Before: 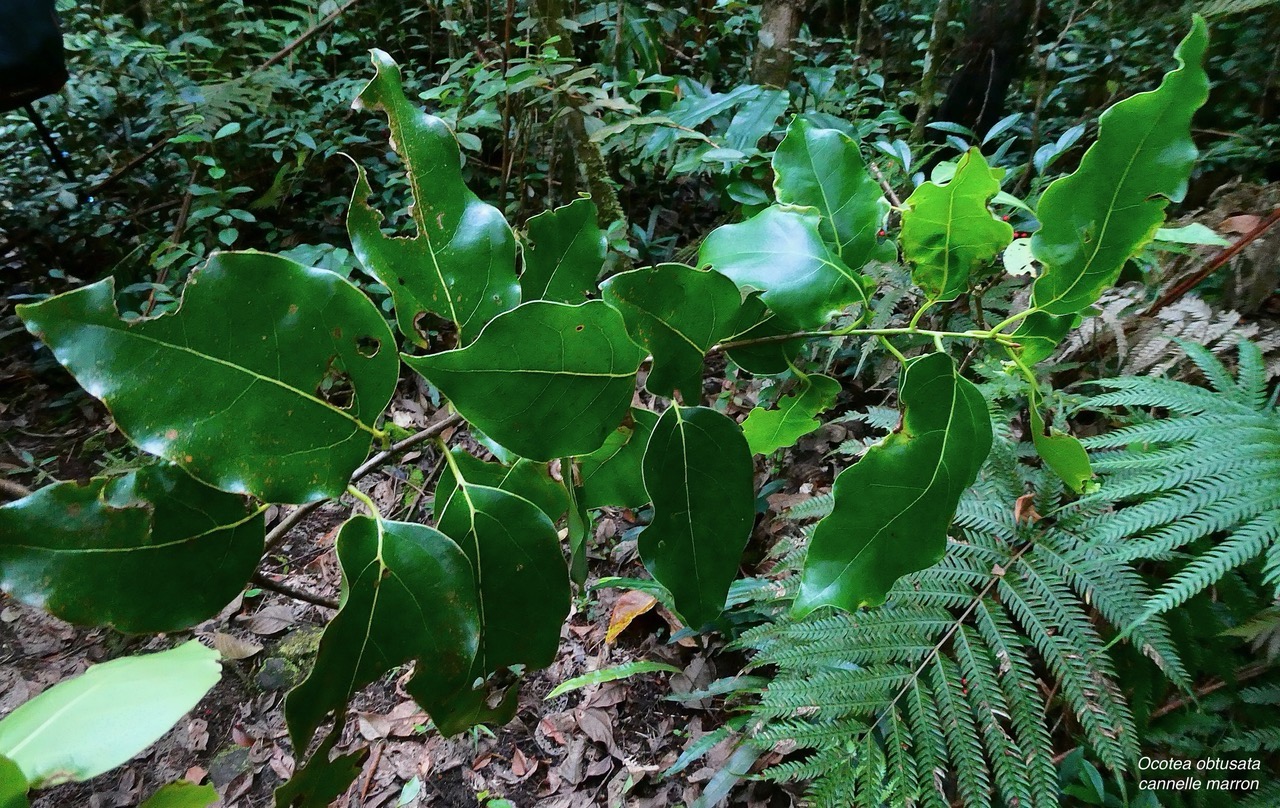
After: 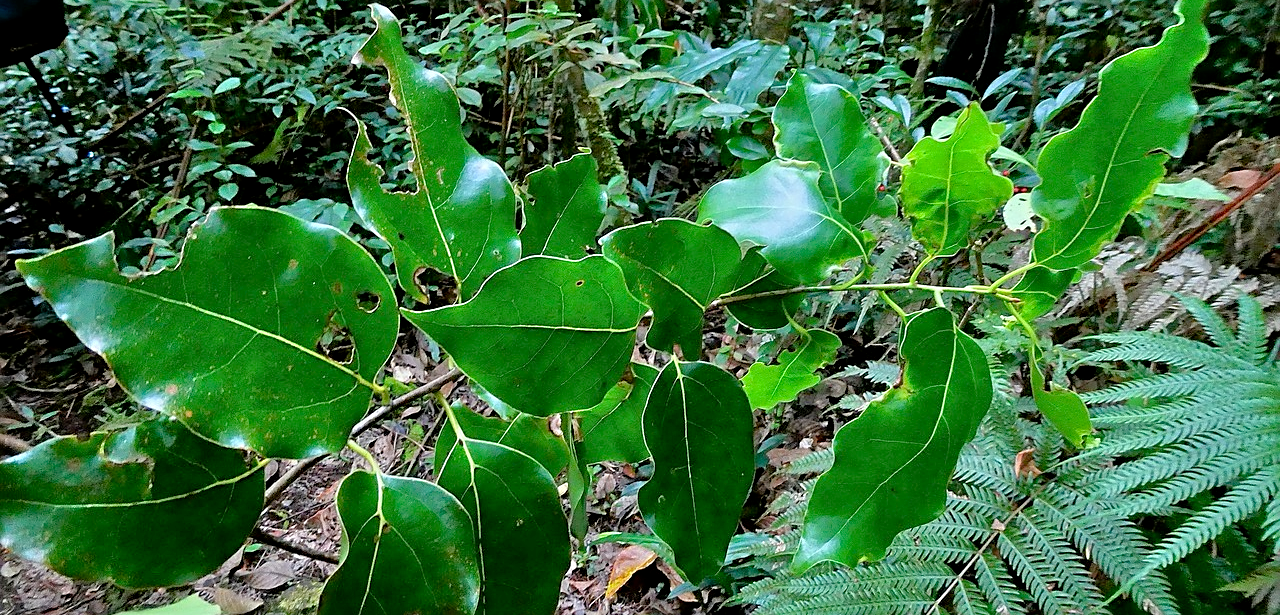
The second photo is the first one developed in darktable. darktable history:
crop: top 5.659%, bottom 18.211%
tone equalizer: -7 EV 0.143 EV, -6 EV 0.601 EV, -5 EV 1.15 EV, -4 EV 1.33 EV, -3 EV 1.13 EV, -2 EV 0.6 EV, -1 EV 0.15 EV
sharpen: on, module defaults
